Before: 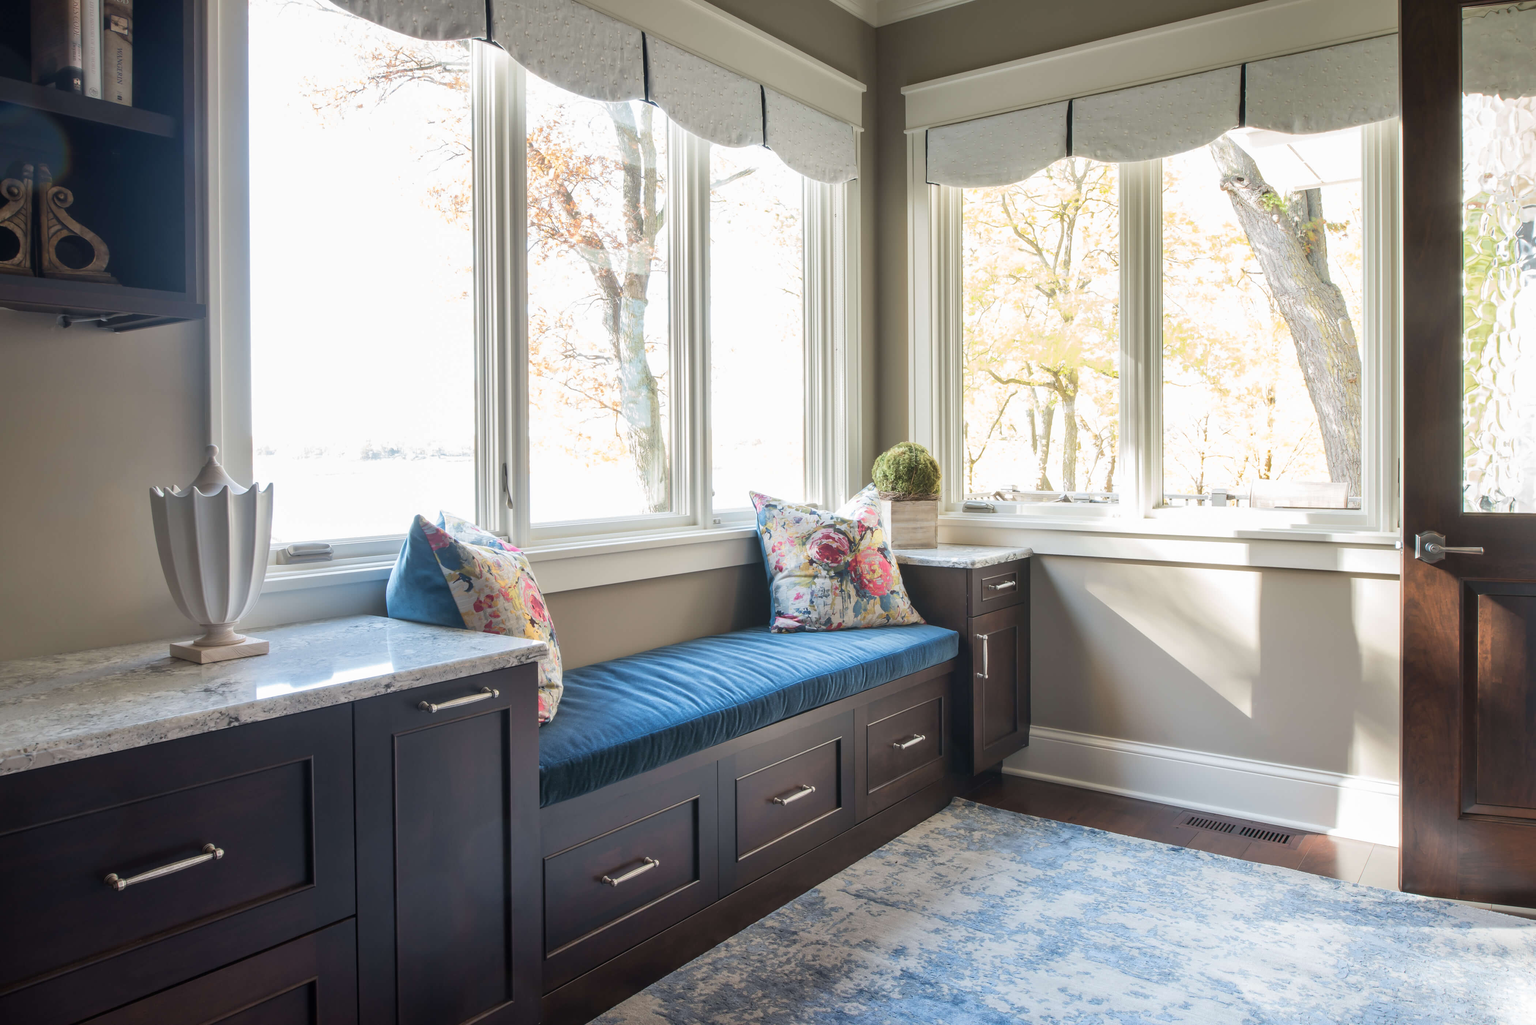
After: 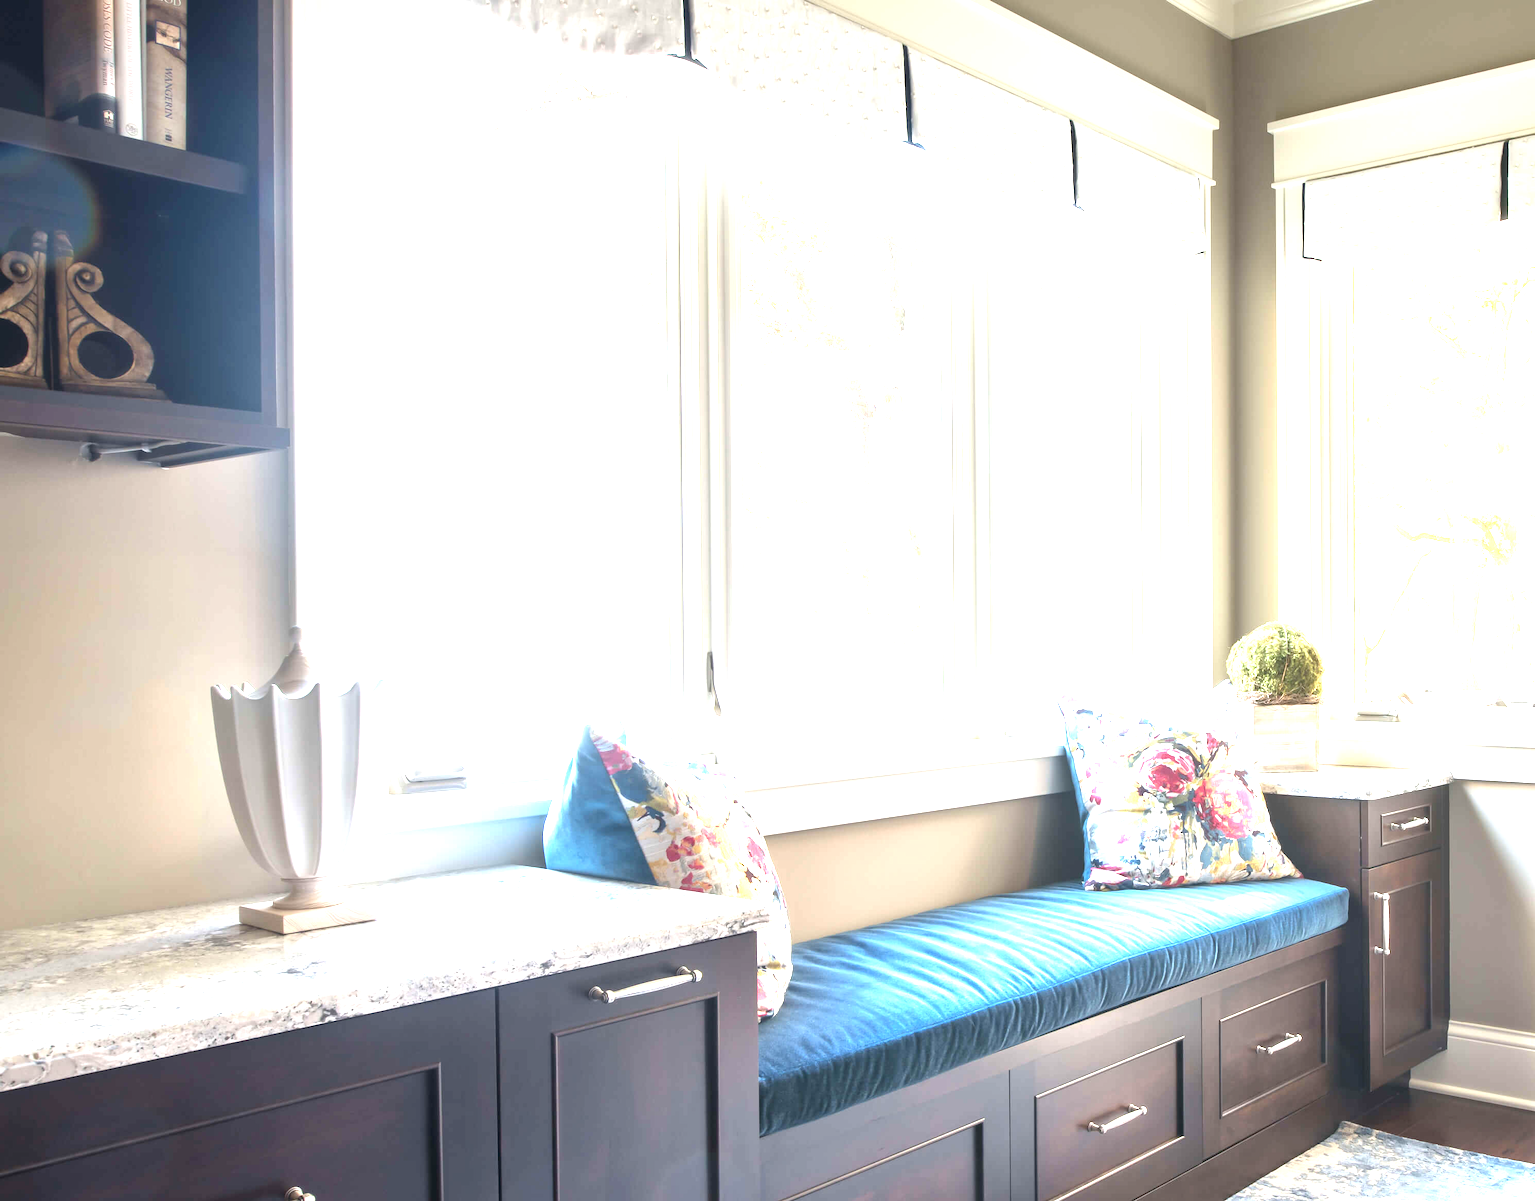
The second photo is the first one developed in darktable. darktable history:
exposure: black level correction 0, exposure 1.9 EV, compensate highlight preservation false
crop: right 28.885%, bottom 16.626%
